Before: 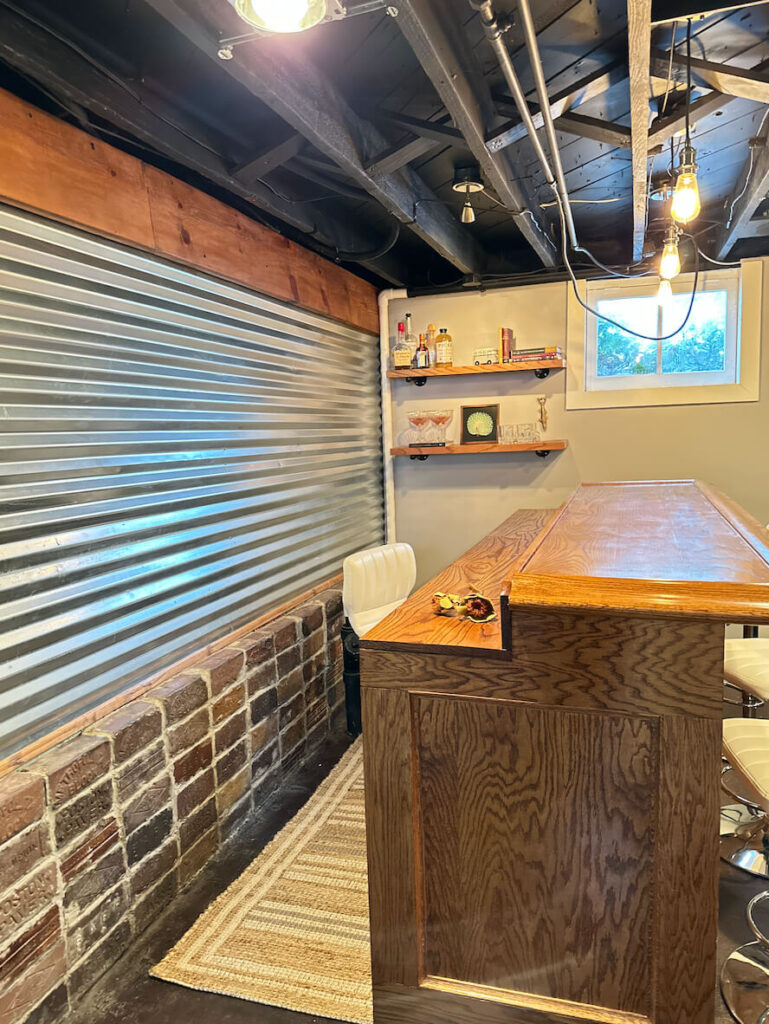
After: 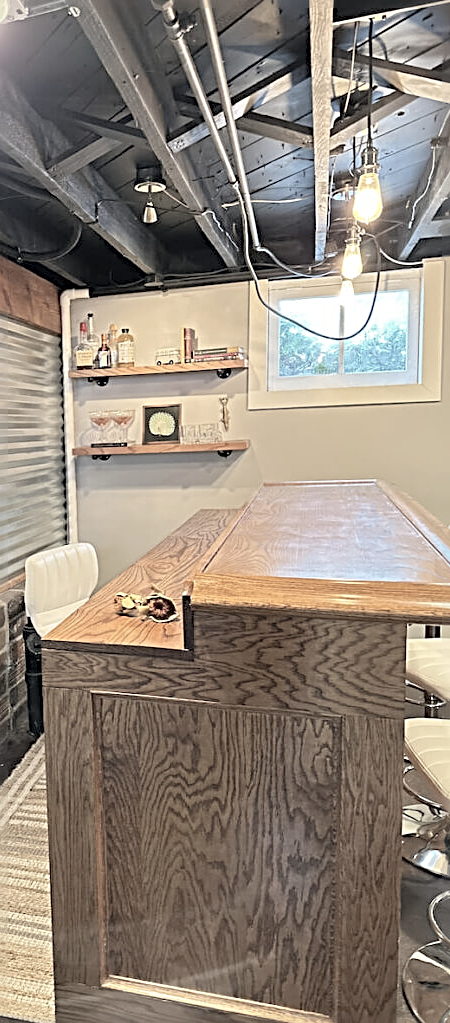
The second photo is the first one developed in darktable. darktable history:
contrast brightness saturation: brightness 0.18, saturation -0.5
sharpen: radius 3.025, amount 0.757
crop: left 41.402%
